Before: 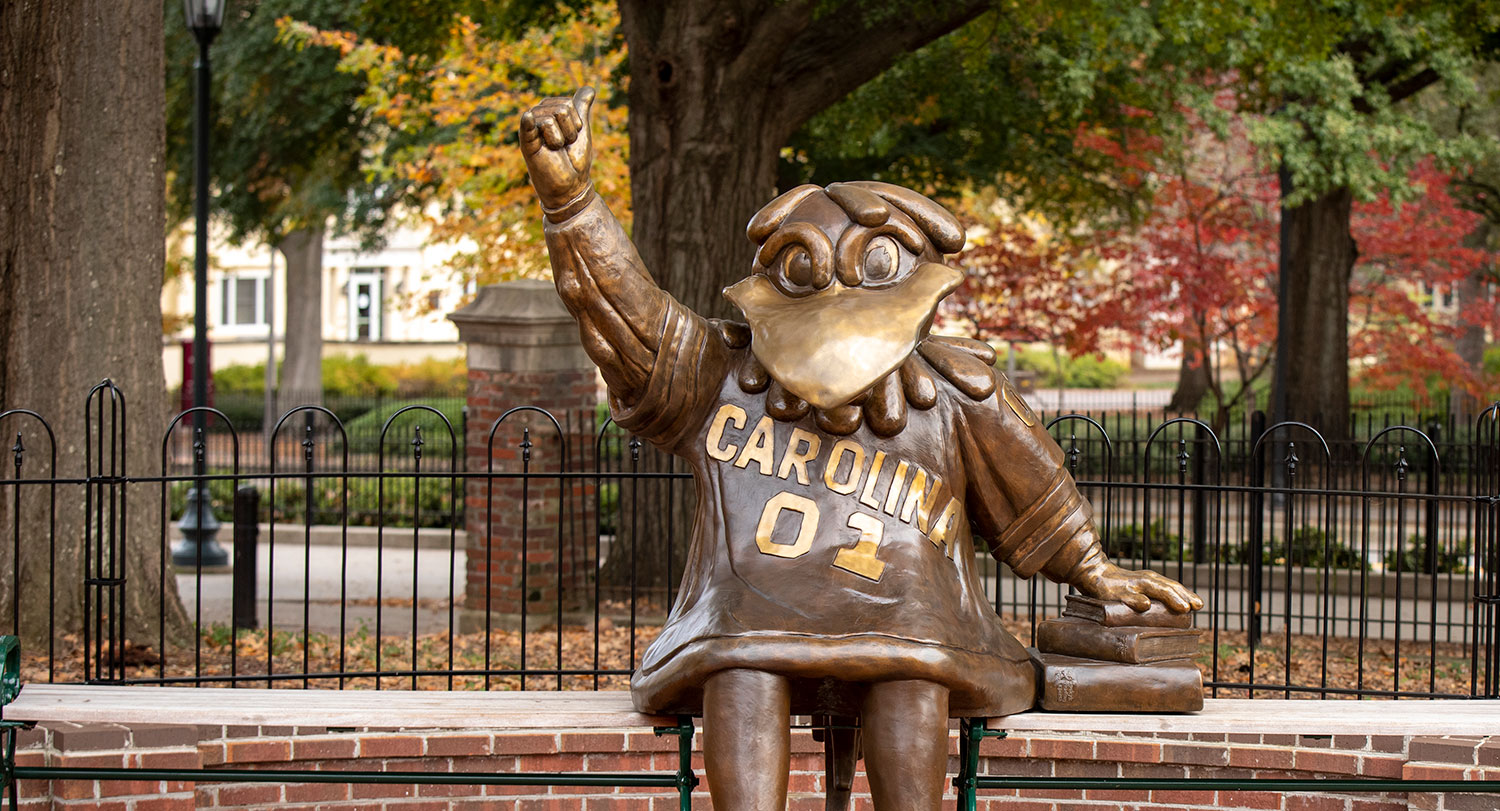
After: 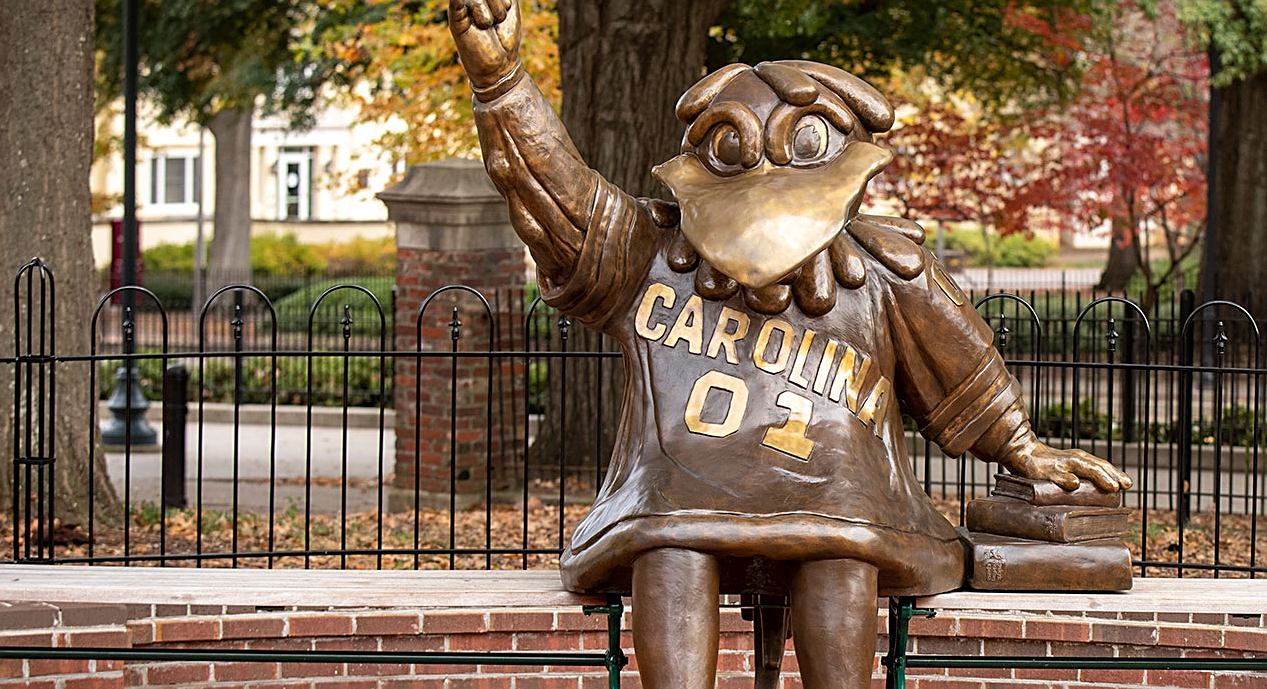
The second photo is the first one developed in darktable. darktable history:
crop and rotate: left 4.755%, top 15.021%, right 10.711%
sharpen: on, module defaults
color correction: highlights b* 0.051, saturation 0.976
